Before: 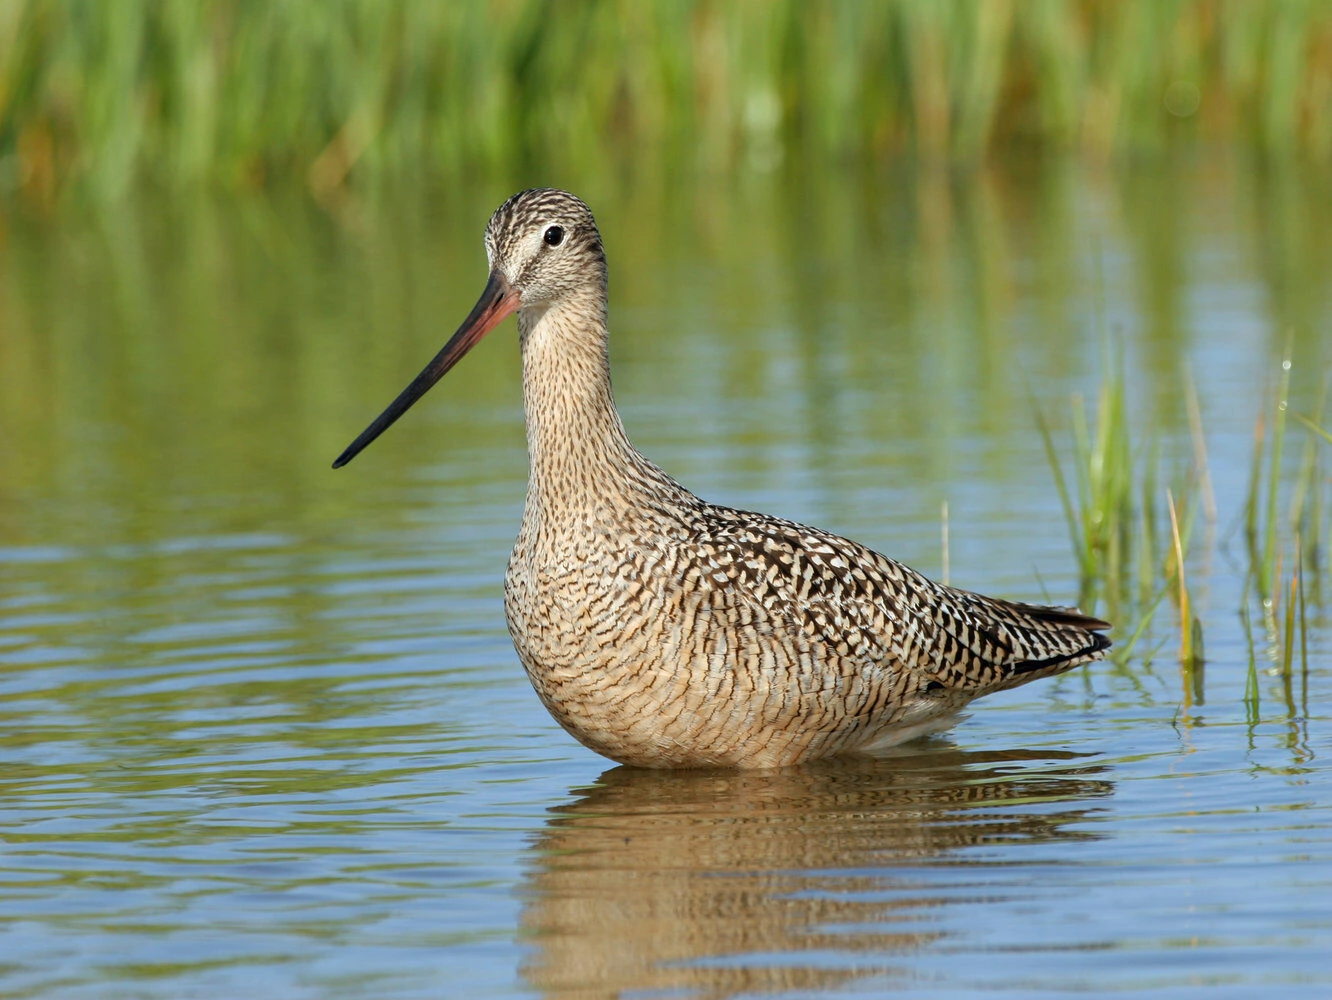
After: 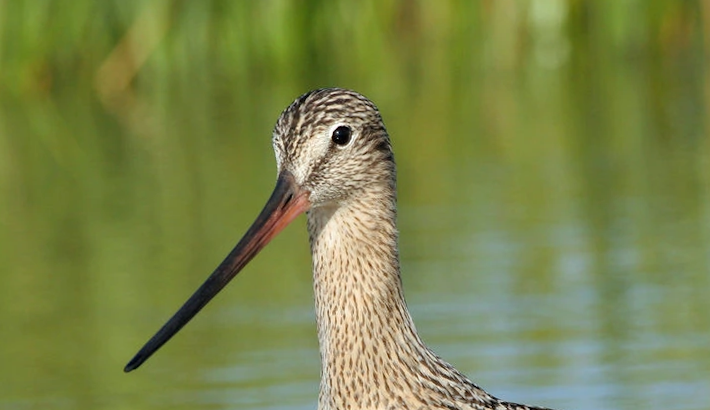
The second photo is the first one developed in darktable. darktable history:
crop: left 15.306%, top 9.065%, right 30.789%, bottom 48.638%
rotate and perspective: rotation -1°, crop left 0.011, crop right 0.989, crop top 0.025, crop bottom 0.975
